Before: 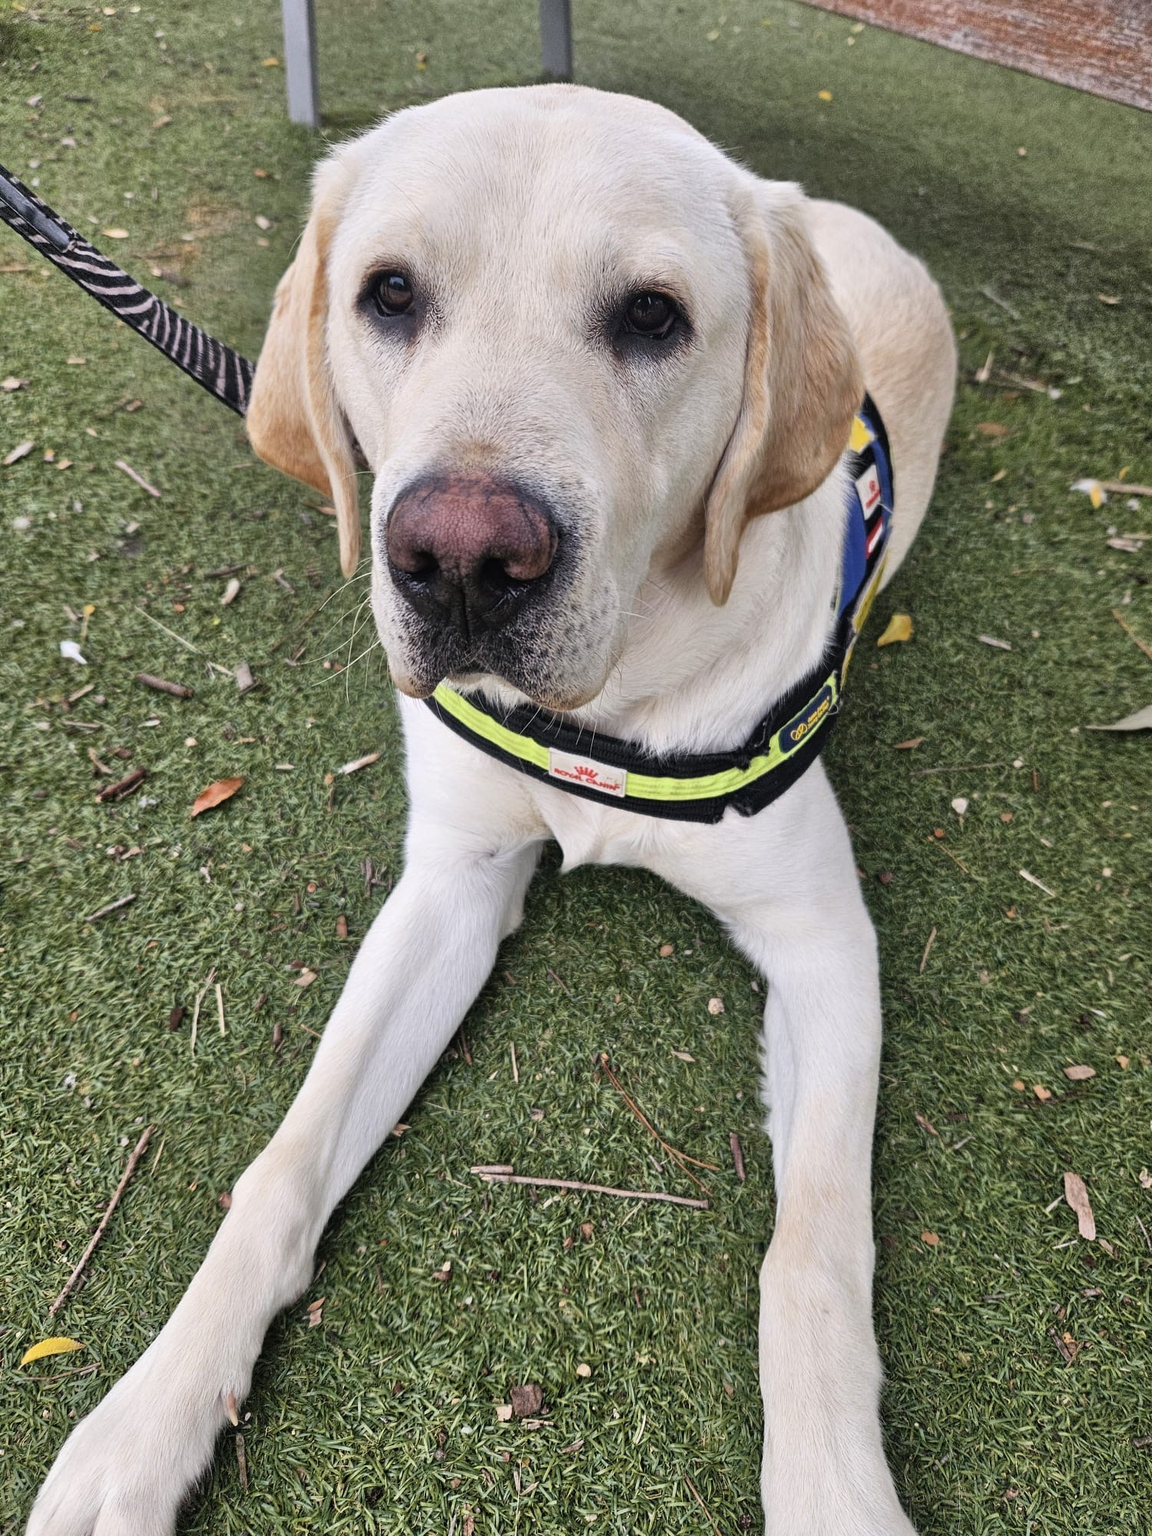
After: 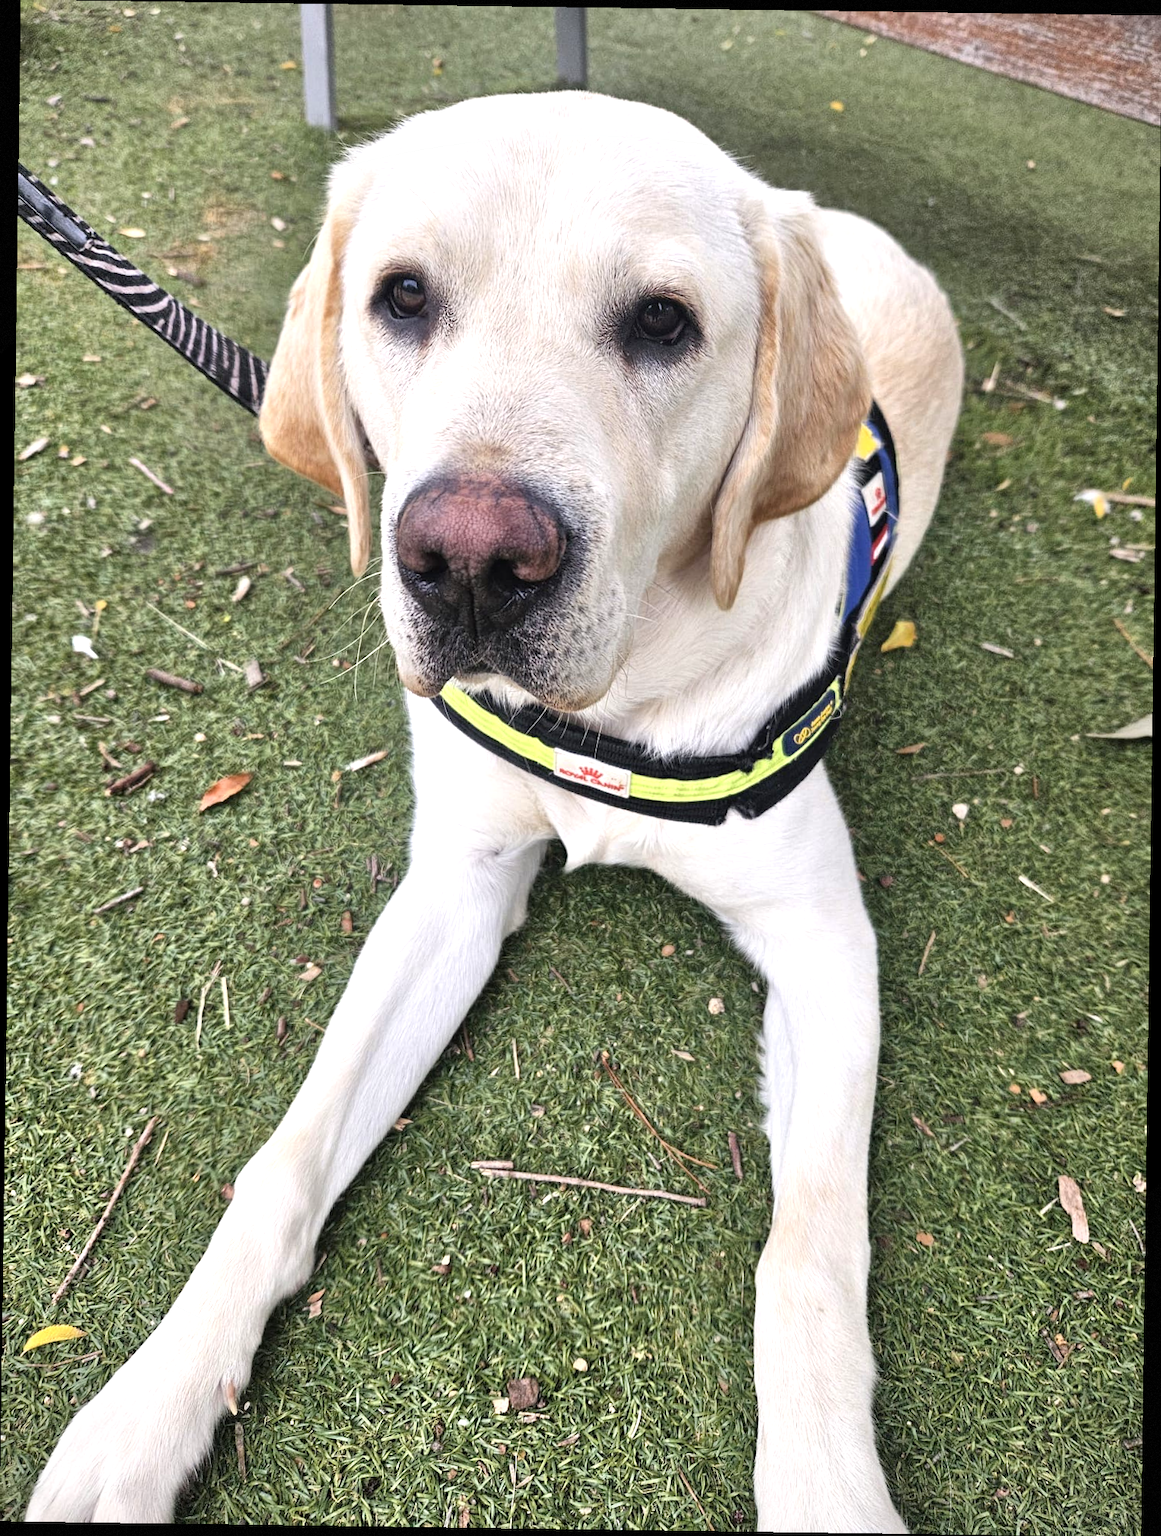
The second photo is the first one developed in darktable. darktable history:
exposure: exposure 0.6 EV, compensate highlight preservation false
rotate and perspective: rotation 0.8°, automatic cropping off
vignetting: fall-off start 100%, fall-off radius 71%, brightness -0.434, saturation -0.2, width/height ratio 1.178, dithering 8-bit output, unbound false
